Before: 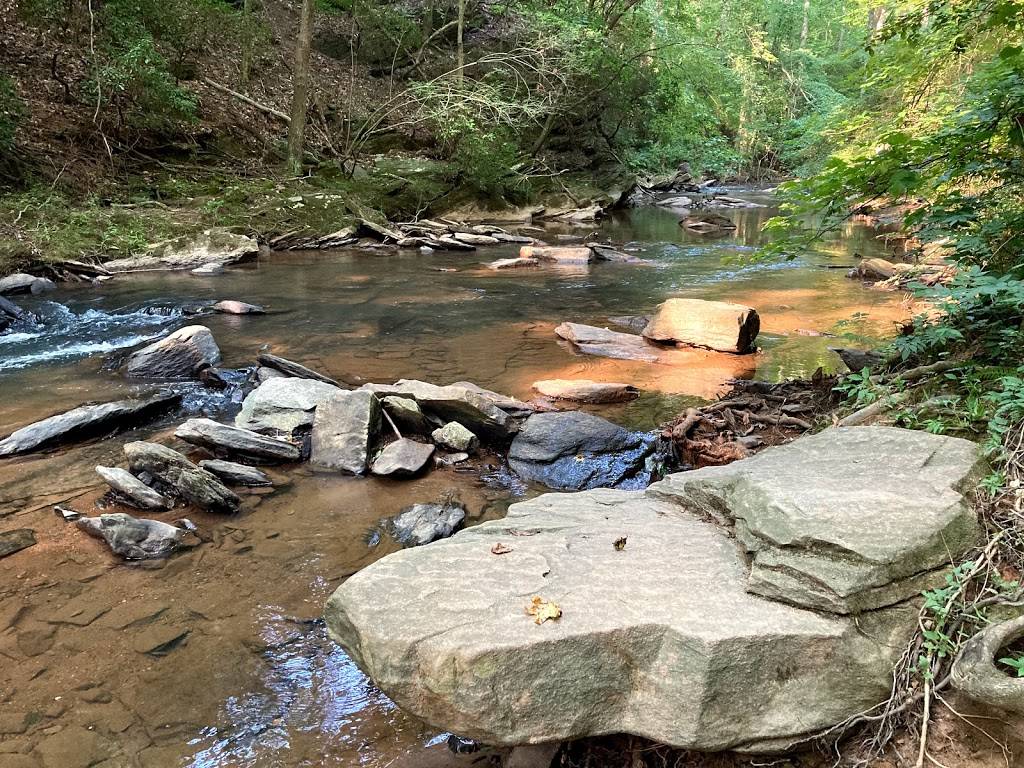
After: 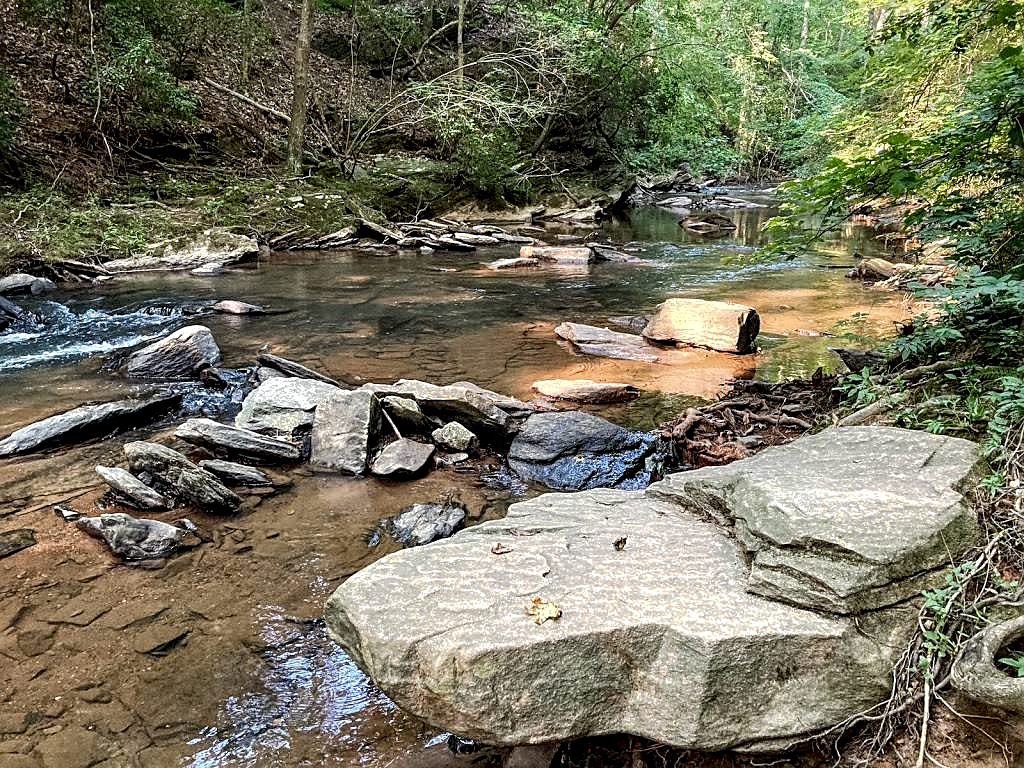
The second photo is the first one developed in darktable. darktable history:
local contrast: highlights 60%, shadows 60%, detail 160%
color correction: saturation 0.98
sharpen: on, module defaults
tone curve: curves: ch0 [(0, 0) (0.003, 0.003) (0.011, 0.011) (0.025, 0.025) (0.044, 0.044) (0.069, 0.068) (0.1, 0.098) (0.136, 0.134) (0.177, 0.175) (0.224, 0.221) (0.277, 0.273) (0.335, 0.33) (0.399, 0.393) (0.468, 0.461) (0.543, 0.534) (0.623, 0.614) (0.709, 0.69) (0.801, 0.752) (0.898, 0.835) (1, 1)], preserve colors none
shadows and highlights: shadows 62.66, white point adjustment 0.37, highlights -34.44, compress 83.82%
